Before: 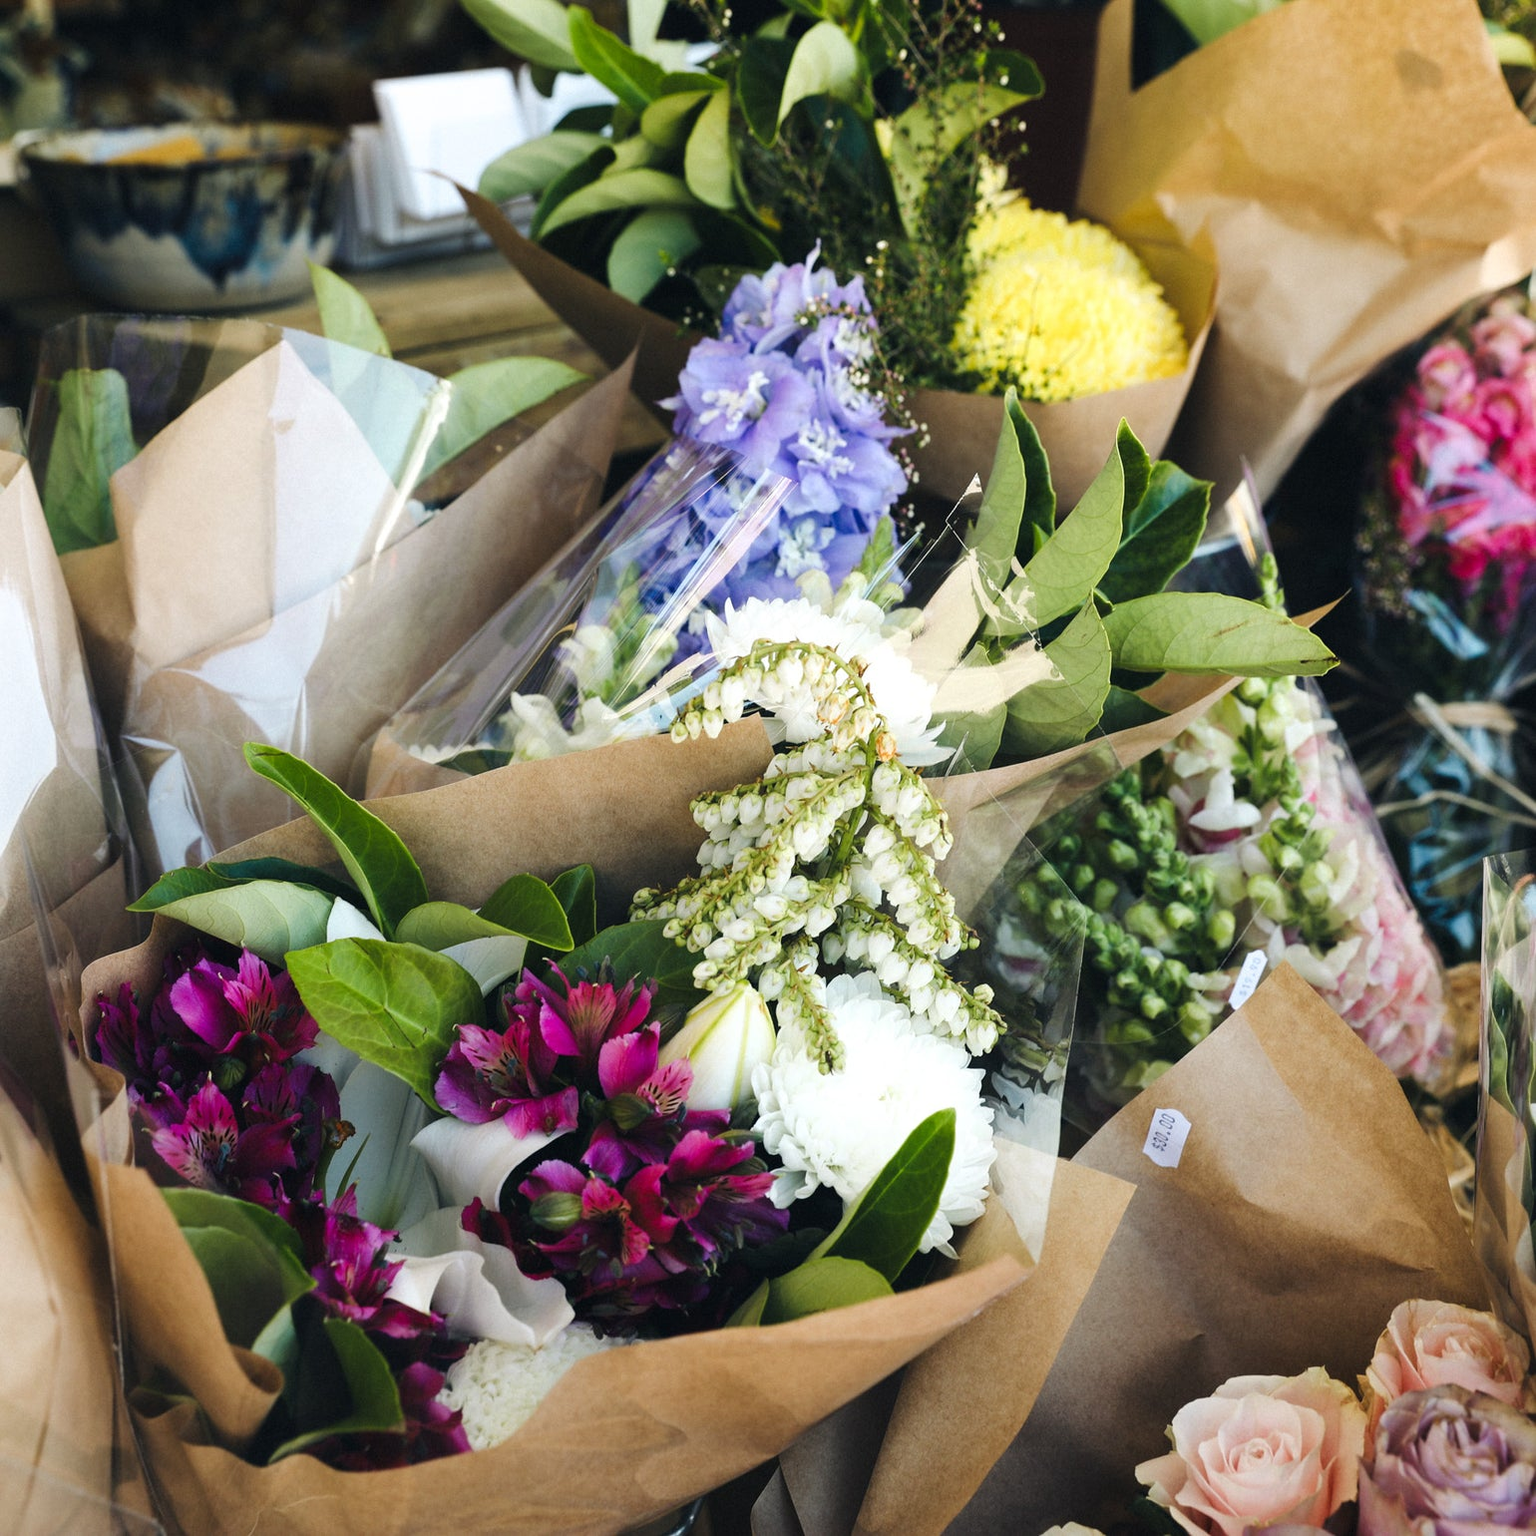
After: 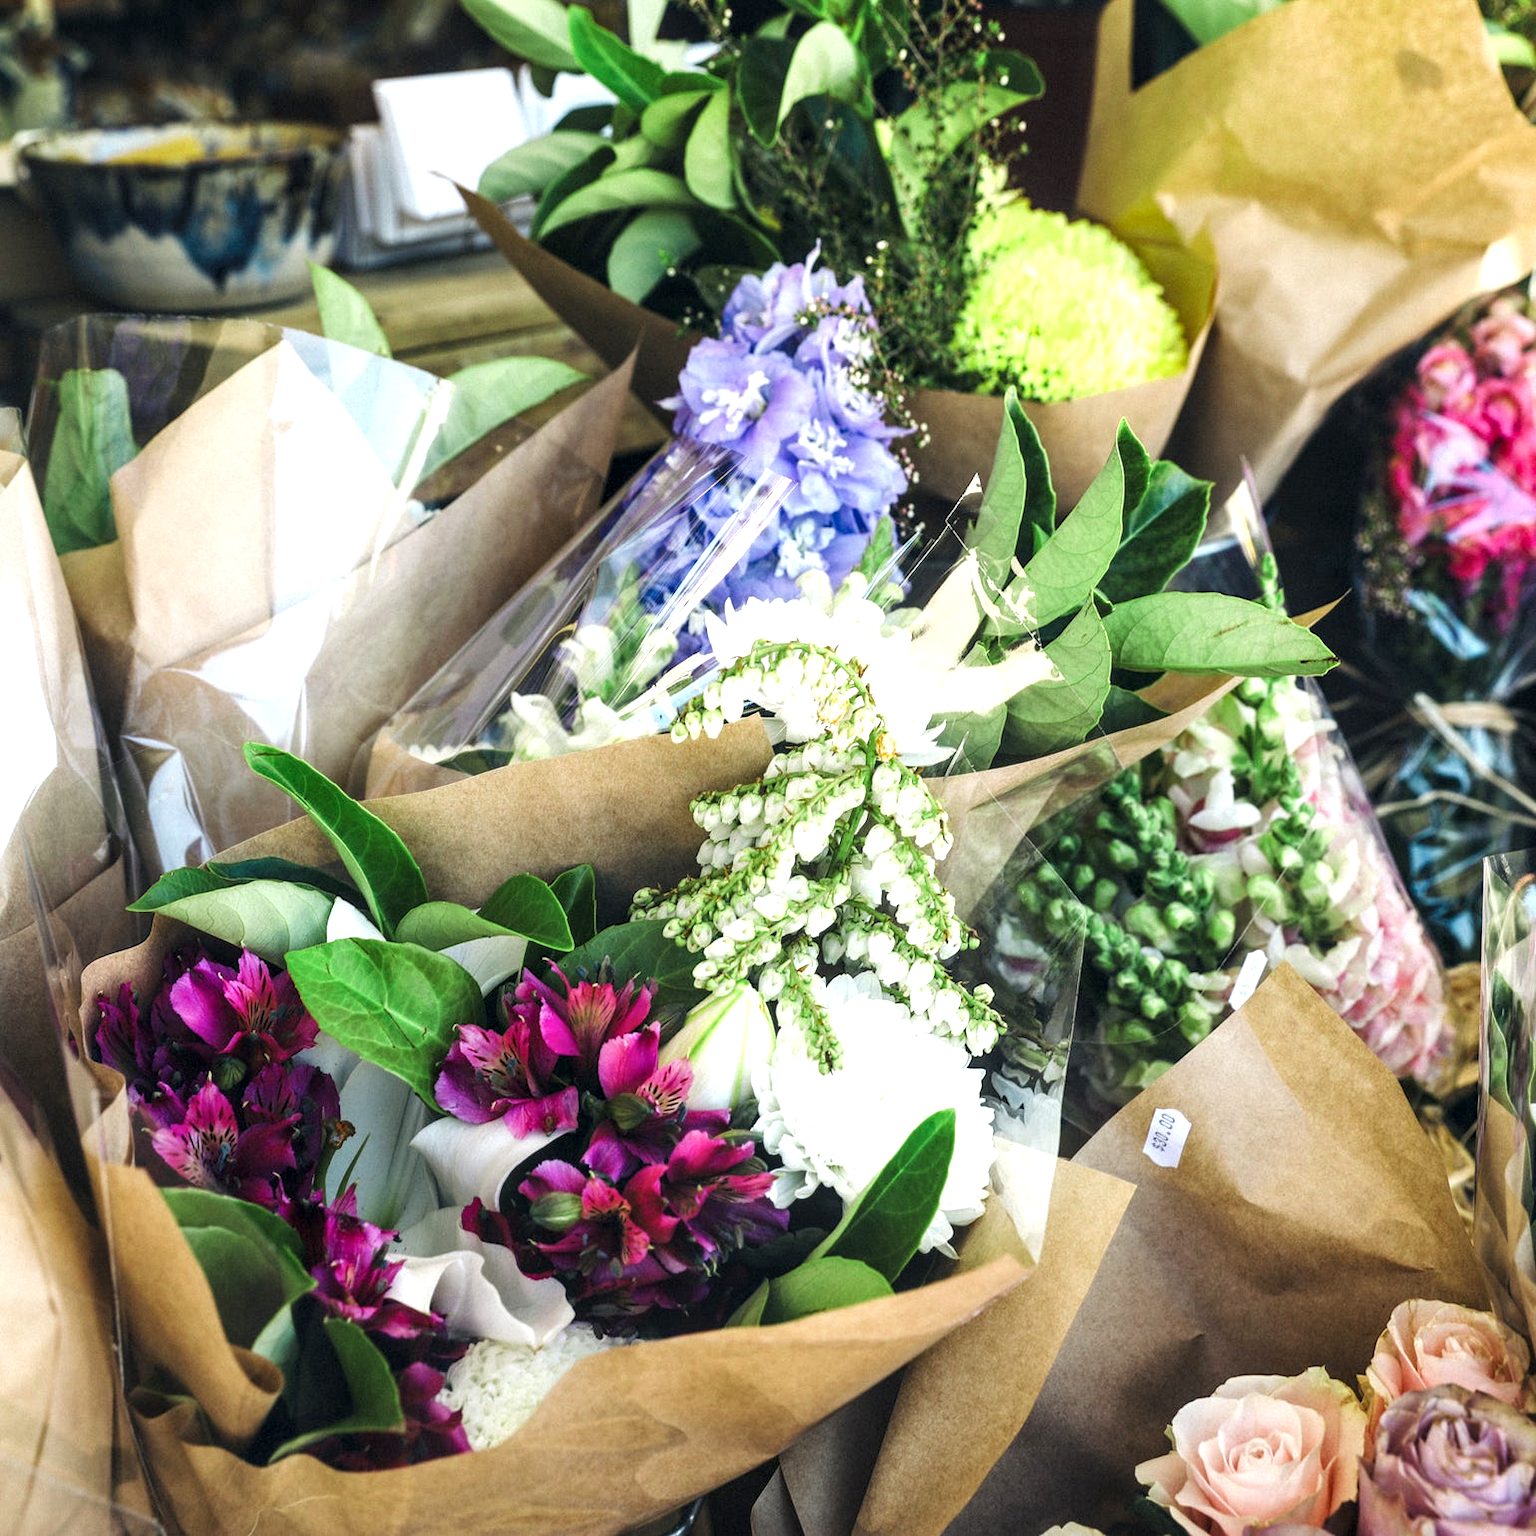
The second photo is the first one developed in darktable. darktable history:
exposure: black level correction 0.001, exposure 0.5 EV, compensate highlight preservation false
color zones: curves: ch2 [(0, 0.5) (0.143, 0.517) (0.286, 0.571) (0.429, 0.522) (0.571, 0.5) (0.714, 0.5) (0.857, 0.5) (1, 0.5)]
local contrast: detail 130%
